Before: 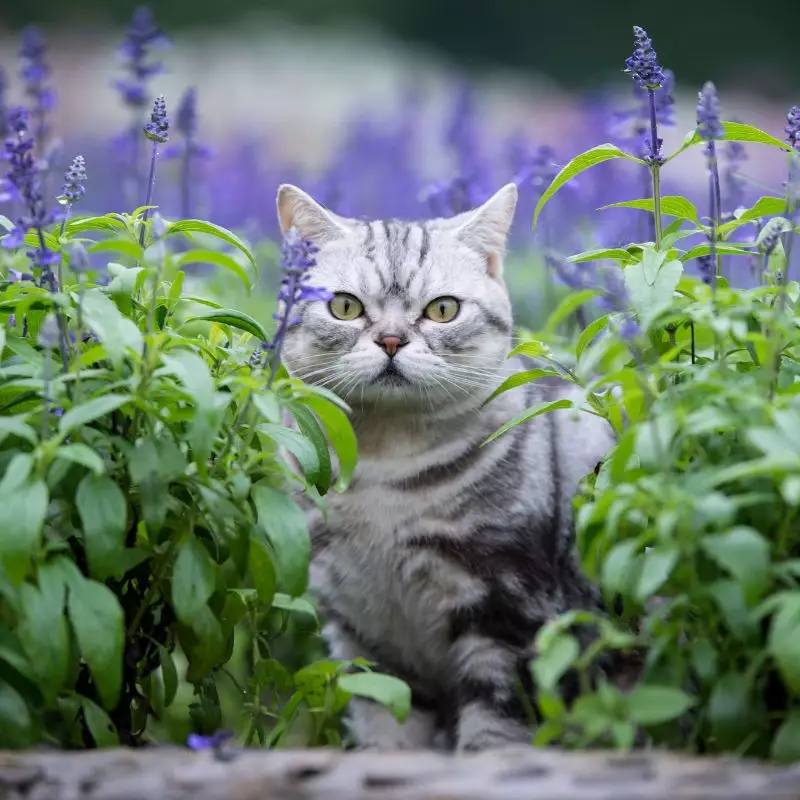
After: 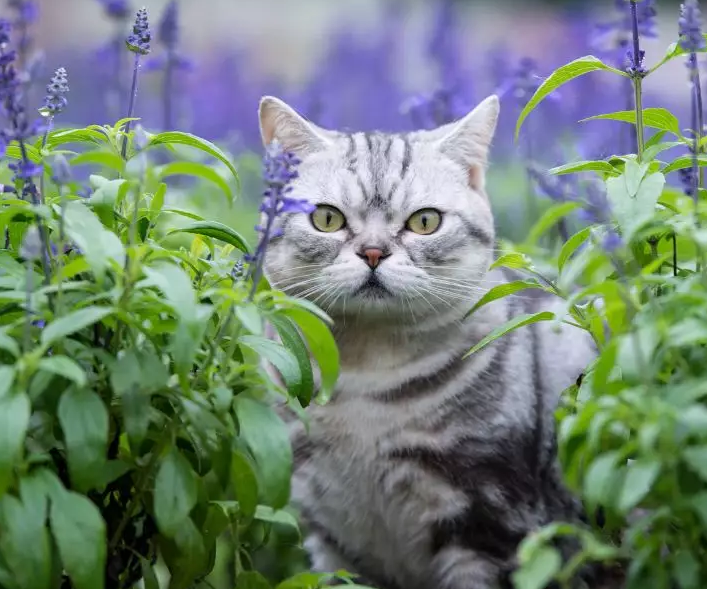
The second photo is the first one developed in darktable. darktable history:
crop and rotate: left 2.28%, top 11.03%, right 9.294%, bottom 15.273%
